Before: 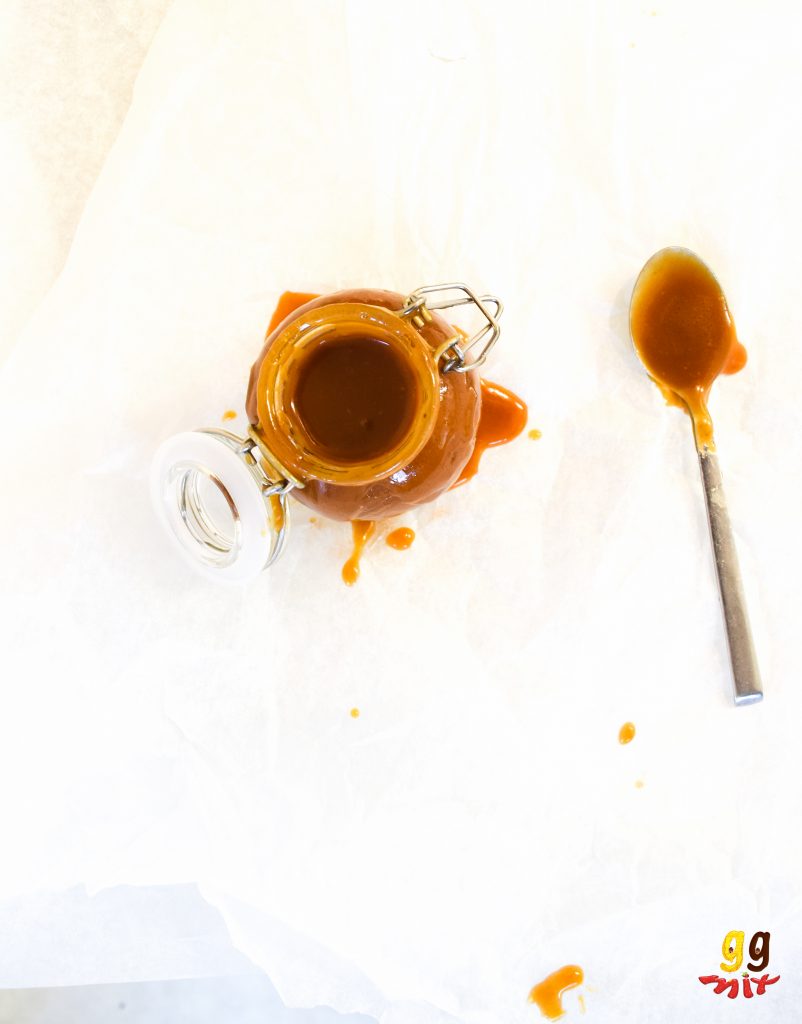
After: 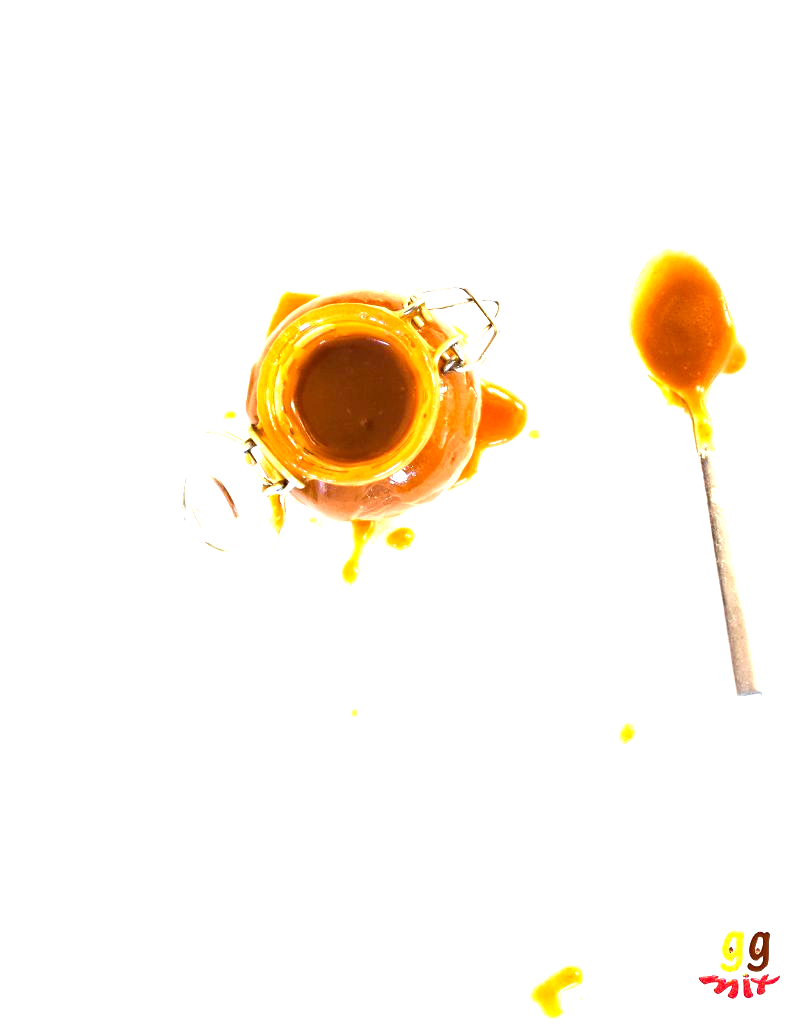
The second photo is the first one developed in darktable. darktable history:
exposure: black level correction 0, exposure 1.388 EV, compensate exposure bias true, compensate highlight preservation false
contrast equalizer: octaves 7, y [[0.6 ×6], [0.55 ×6], [0 ×6], [0 ×6], [0 ×6]], mix 0.35
tone equalizer: on, module defaults
